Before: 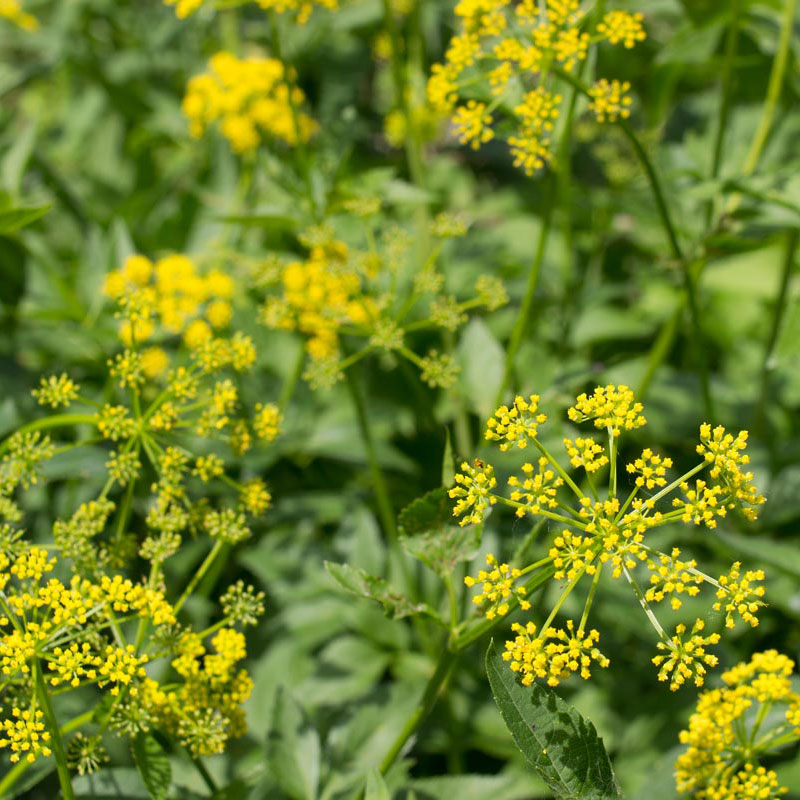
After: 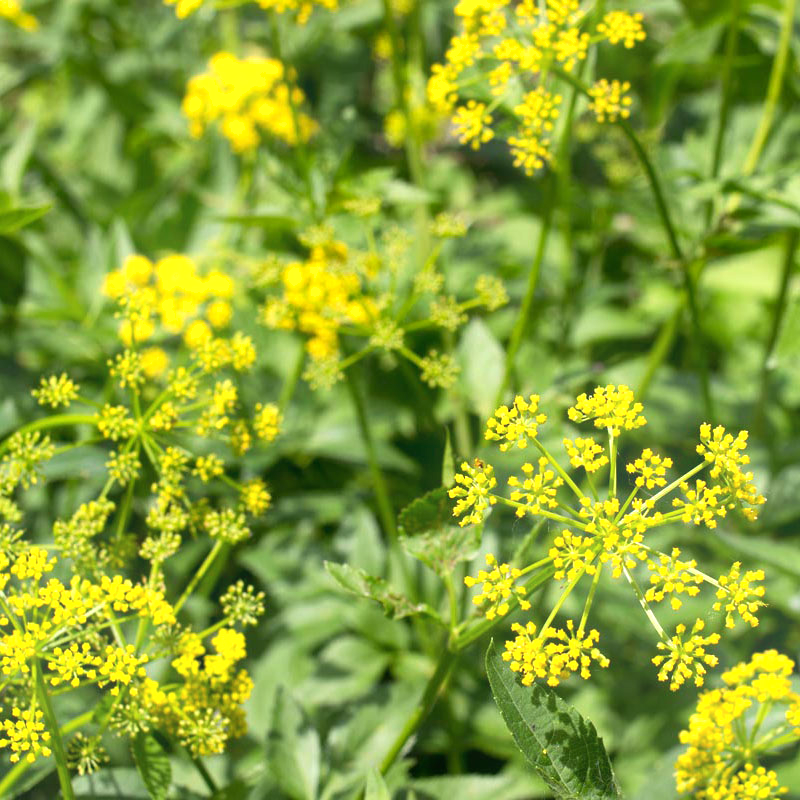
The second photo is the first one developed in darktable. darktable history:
shadows and highlights: shadows 12, white point adjustment 1.2, soften with gaussian
exposure: exposure 0.564 EV, compensate highlight preservation false
bloom: size 13.65%, threshold 98.39%, strength 4.82%
